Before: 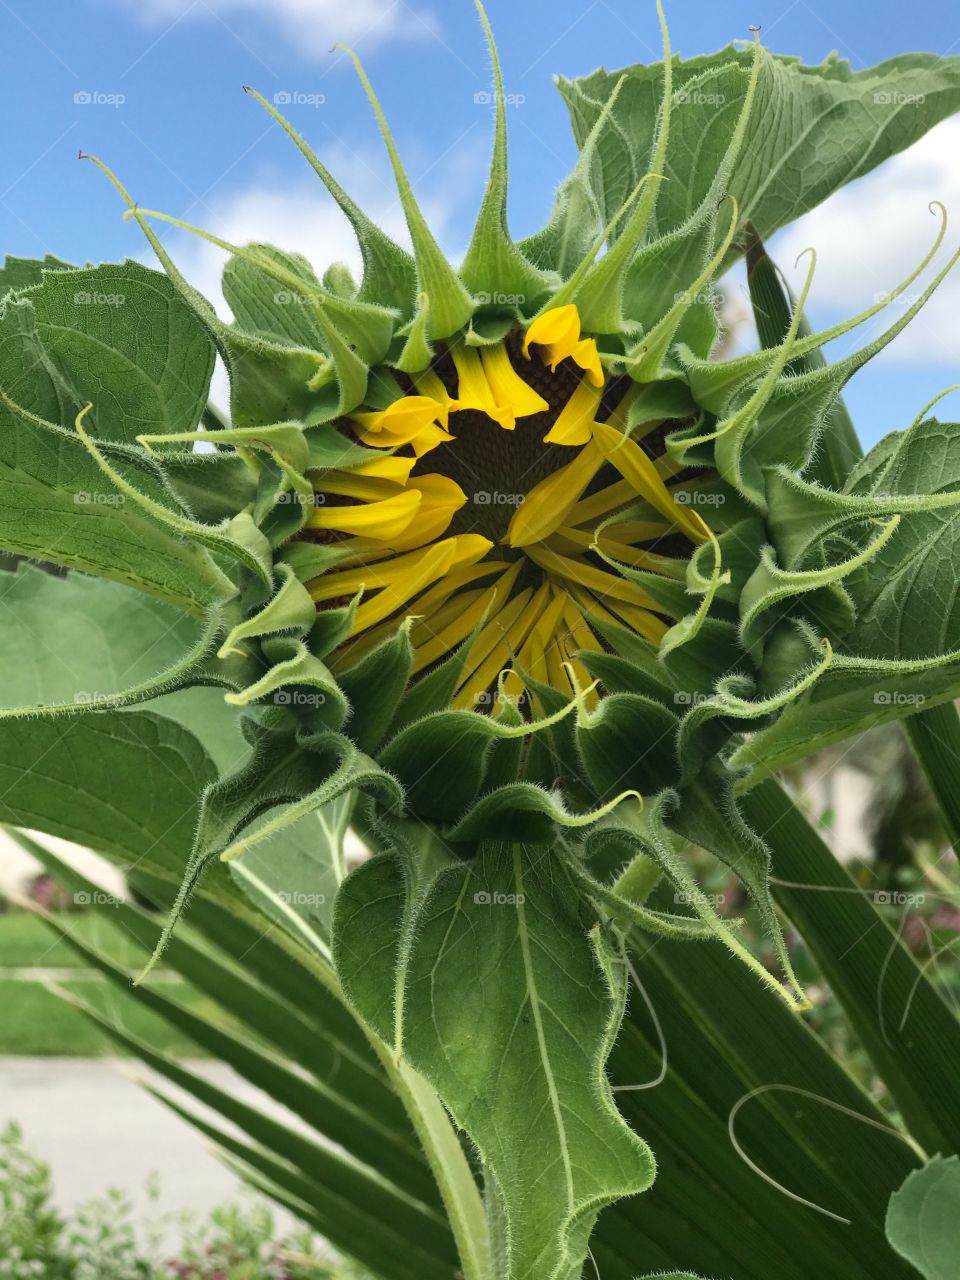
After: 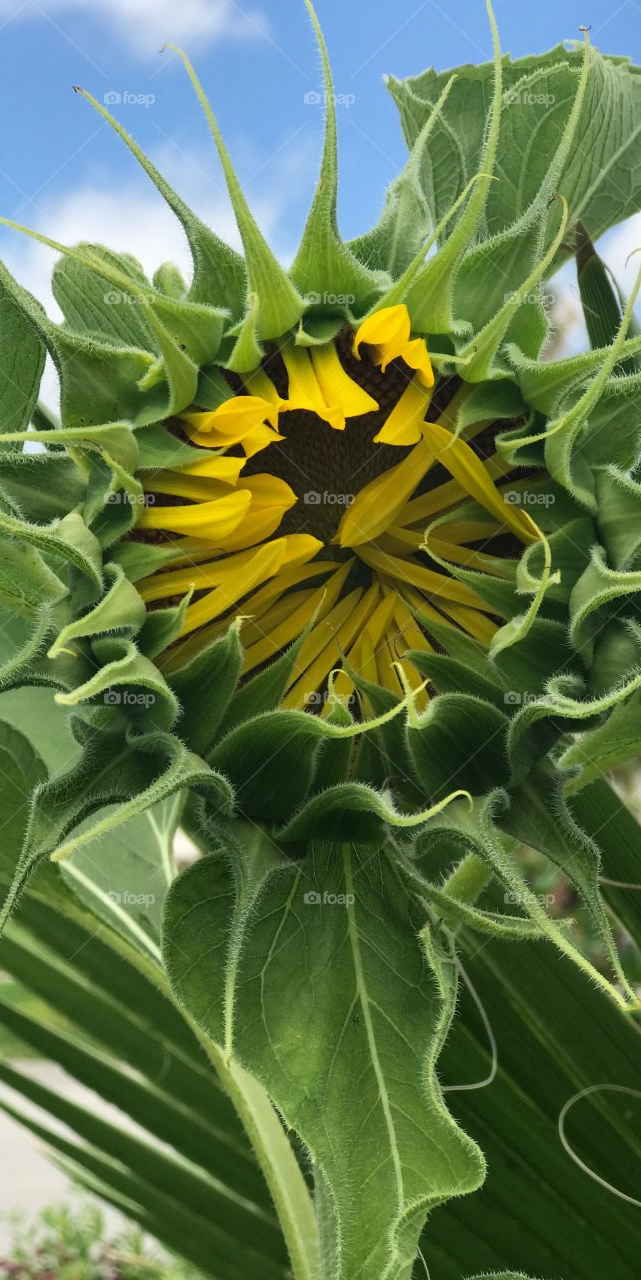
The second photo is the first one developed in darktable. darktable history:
exposure: exposure -0.021 EV, compensate highlight preservation false
crop and rotate: left 17.732%, right 15.423%
